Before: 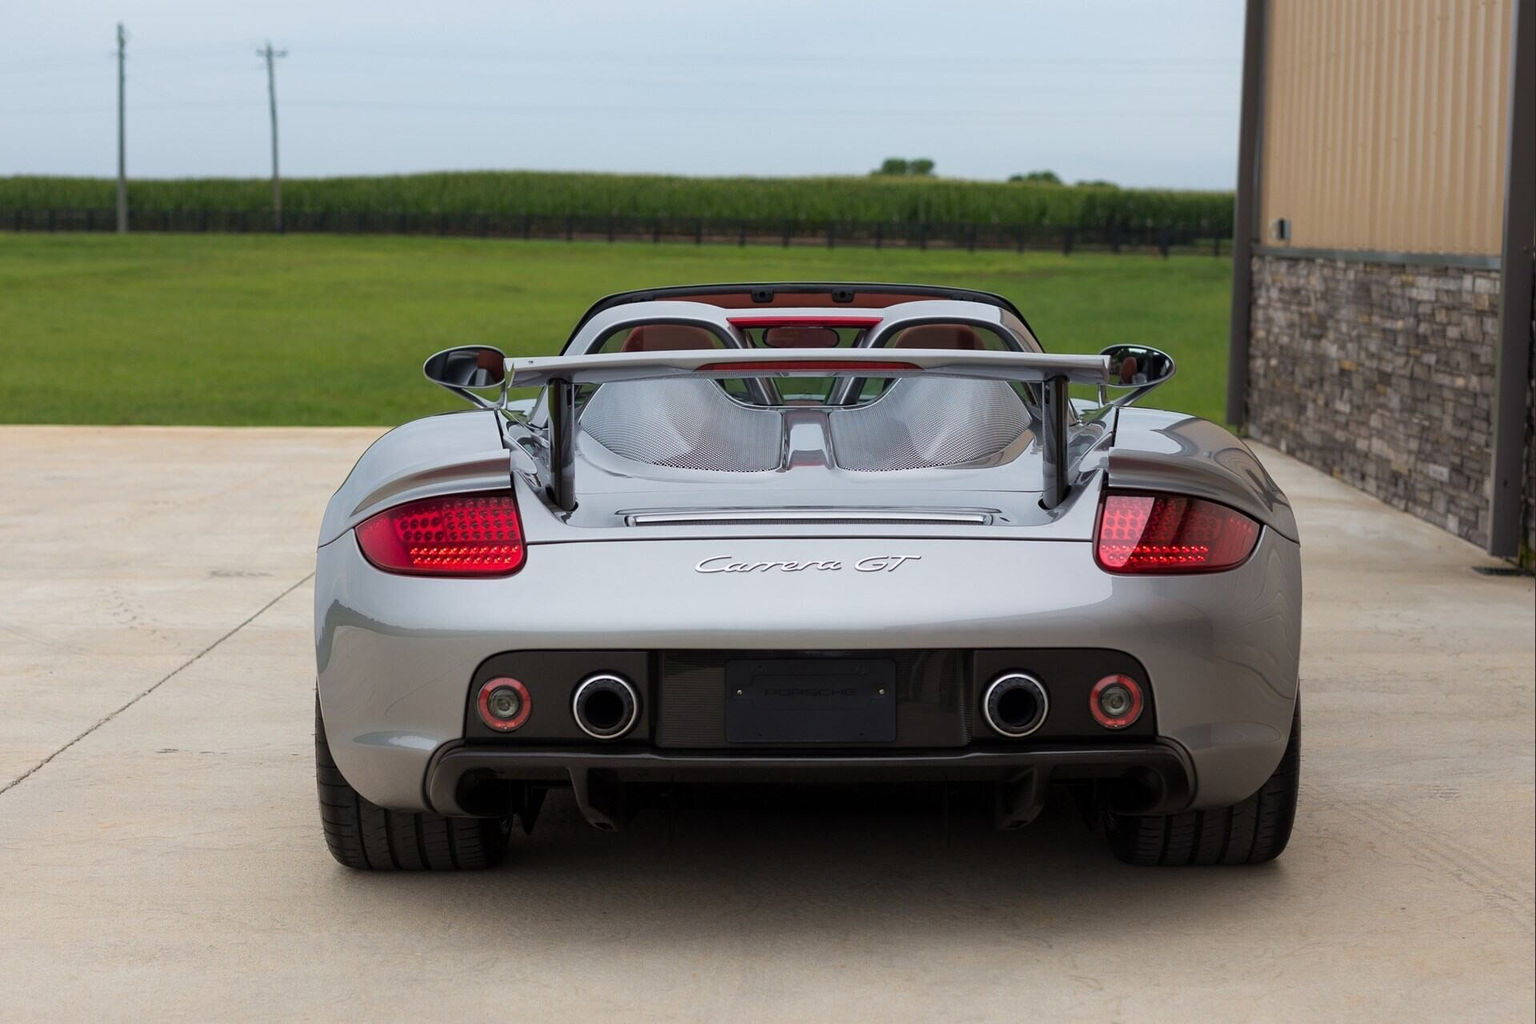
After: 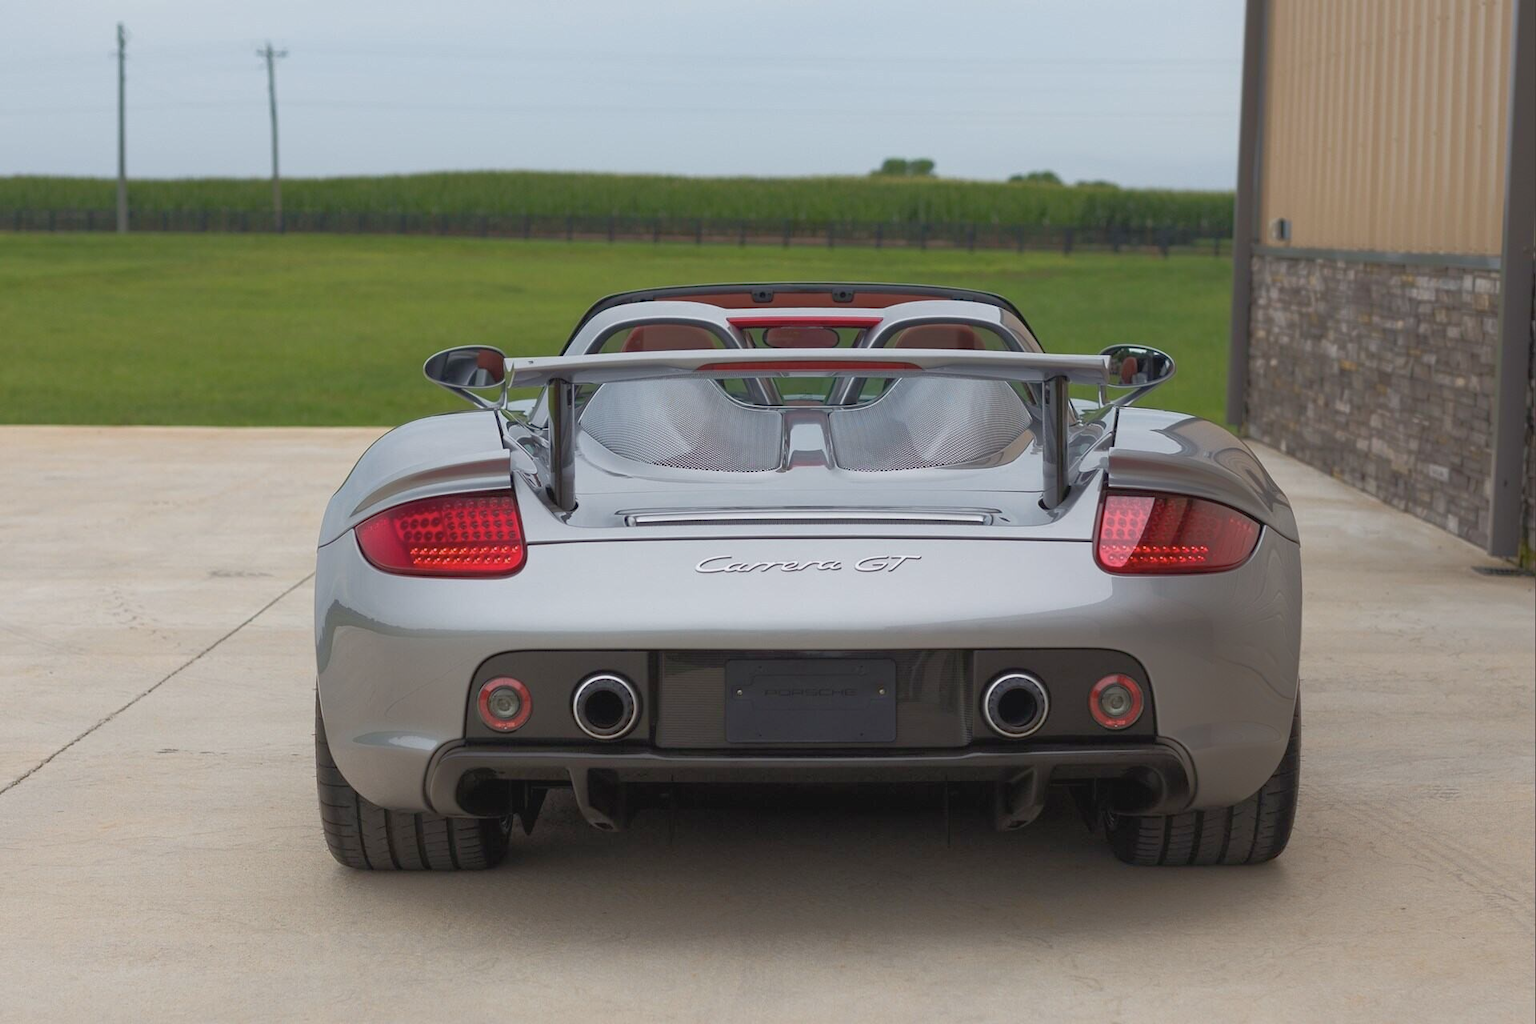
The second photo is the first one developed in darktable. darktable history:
rgb curve: curves: ch0 [(0, 0) (0.072, 0.166) (0.217, 0.293) (0.414, 0.42) (1, 1)], compensate middle gray true, preserve colors basic power
contrast brightness saturation: contrast -0.1, saturation -0.1
